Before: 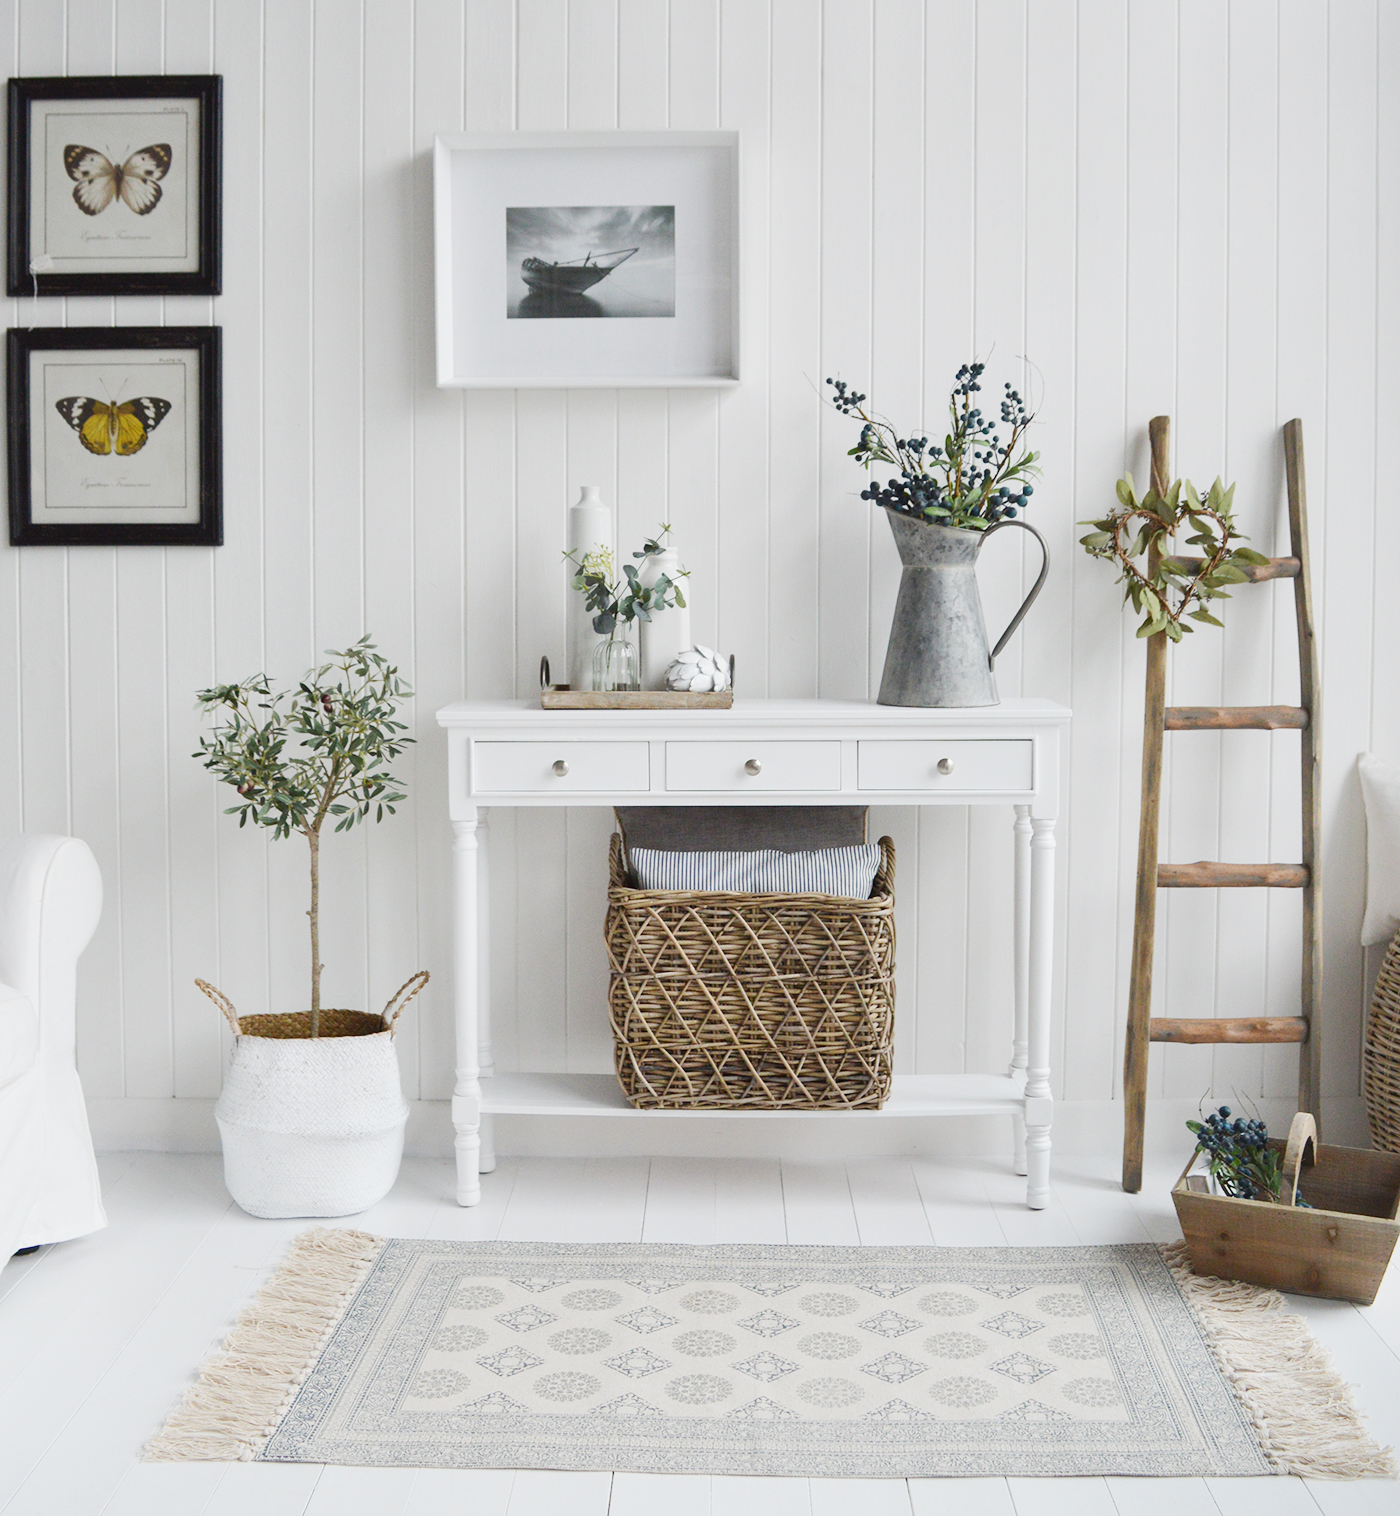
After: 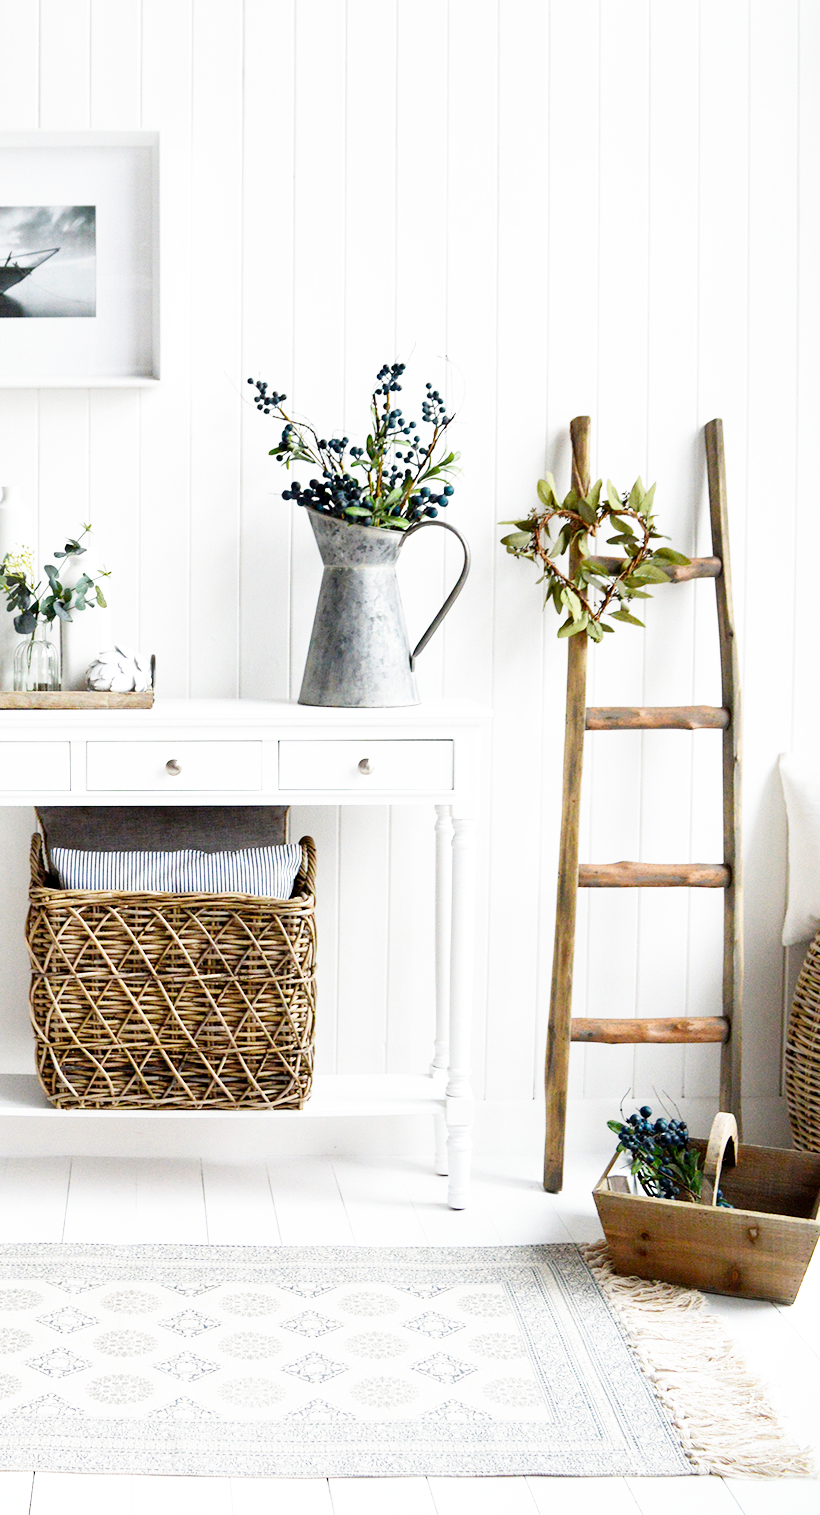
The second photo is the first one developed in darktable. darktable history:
crop: left 41.402%
exposure: exposure 0.3 EV, compensate highlight preservation false
filmic rgb: black relative exposure -5.5 EV, white relative exposure 2.5 EV, threshold 3 EV, target black luminance 0%, hardness 4.51, latitude 67.35%, contrast 1.453, shadows ↔ highlights balance -3.52%, preserve chrominance no, color science v4 (2020), contrast in shadows soft, enable highlight reconstruction true
